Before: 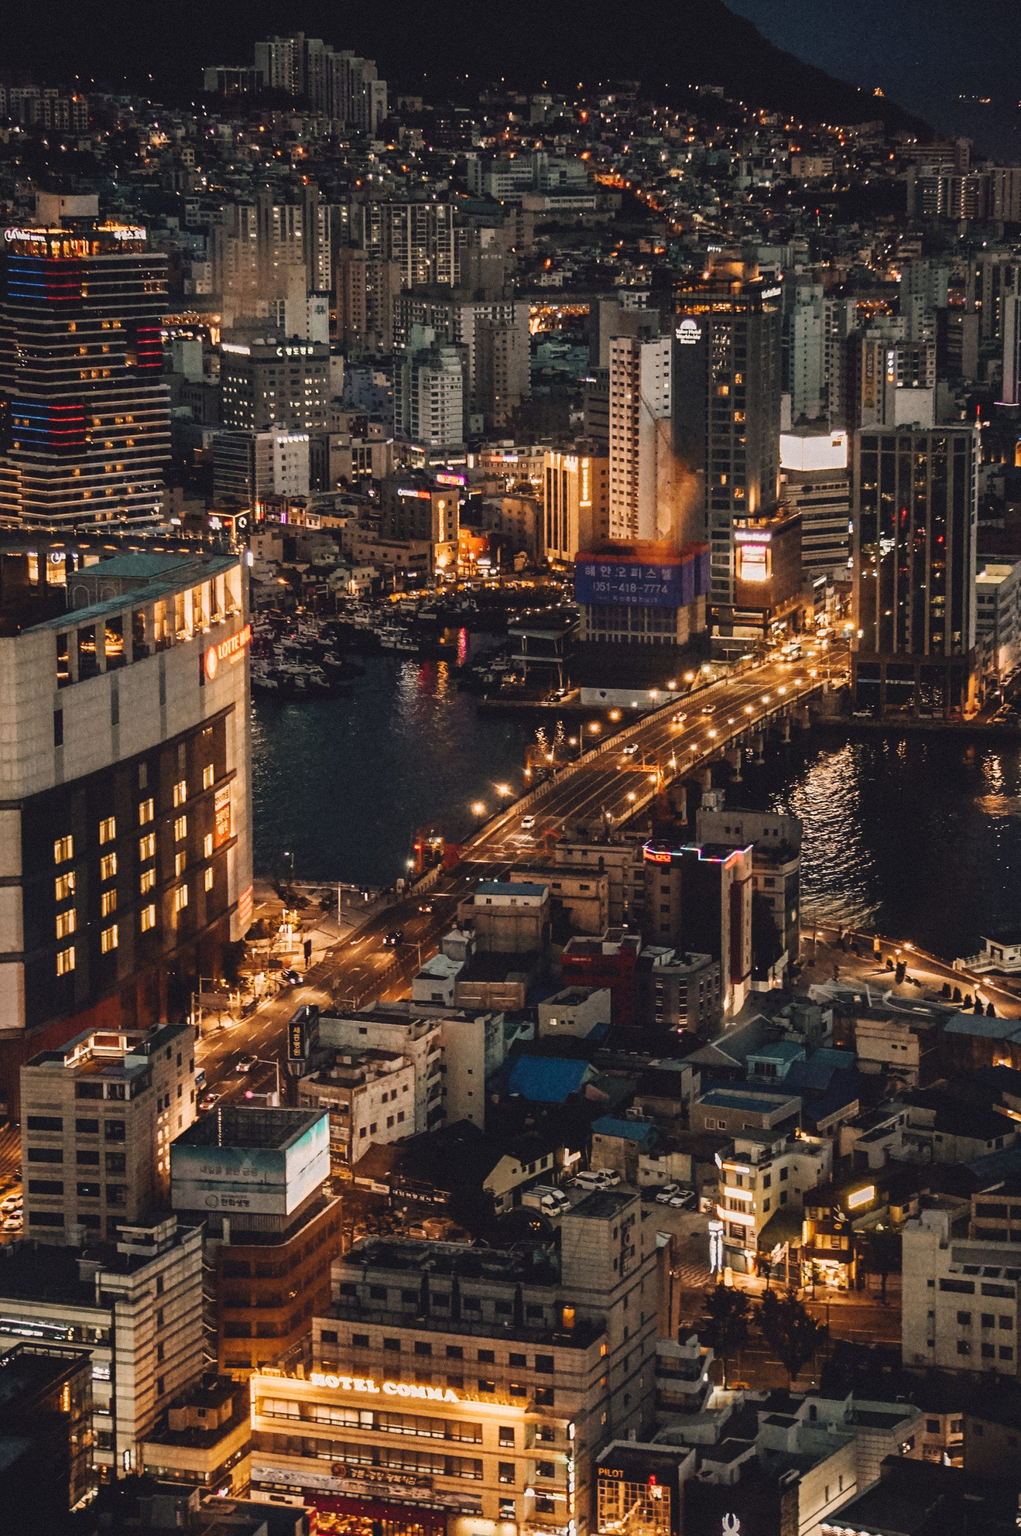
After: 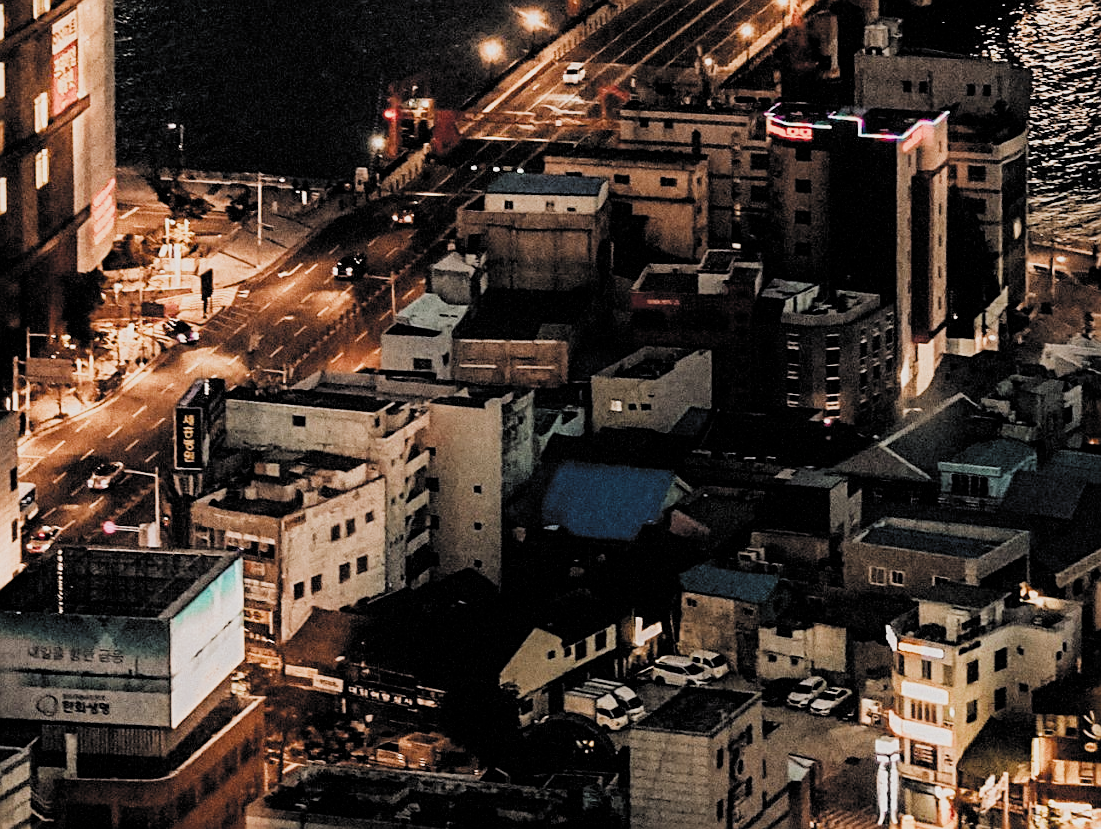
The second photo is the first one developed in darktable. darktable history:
sharpen: on, module defaults
tone equalizer: -8 EV -0.733 EV, -7 EV -0.727 EV, -6 EV -0.64 EV, -5 EV -0.367 EV, -3 EV 0.368 EV, -2 EV 0.6 EV, -1 EV 0.679 EV, +0 EV 0.764 EV, mask exposure compensation -0.488 EV
crop: left 18.024%, top 50.682%, right 17.274%, bottom 16.911%
filmic rgb: black relative exposure -4.75 EV, white relative exposure 4.05 EV, threshold 3.03 EV, hardness 2.79, color science v5 (2021), contrast in shadows safe, contrast in highlights safe, enable highlight reconstruction true
